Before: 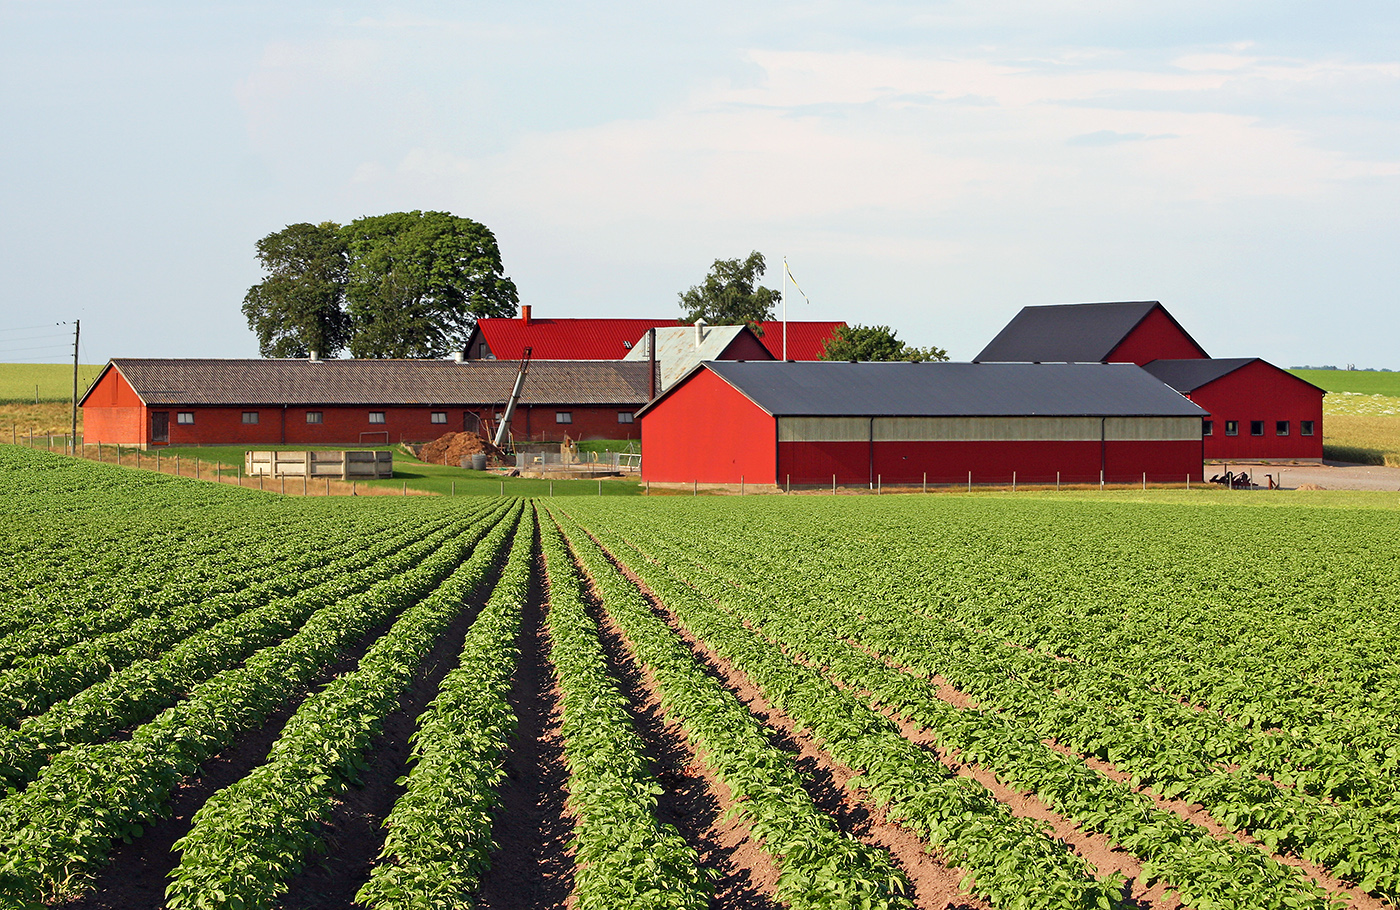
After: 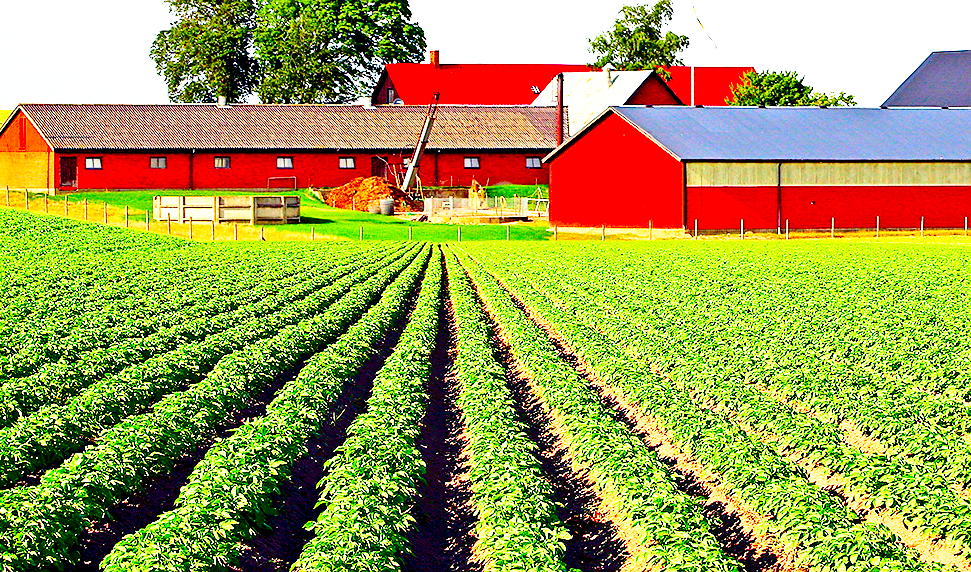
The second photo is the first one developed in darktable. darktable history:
color correction: highlights b* 0.001, saturation 2.1
crop: left 6.591%, top 28.108%, right 24.02%, bottom 8.941%
contrast brightness saturation: contrast 0.198, brightness -0.11, saturation 0.1
base curve: curves: ch0 [(0, 0) (0.028, 0.03) (0.121, 0.232) (0.46, 0.748) (0.859, 0.968) (1, 1)], preserve colors none
sharpen: radius 1.009, threshold 1.008
exposure: black level correction 0.01, exposure 1 EV, compensate highlight preservation false
